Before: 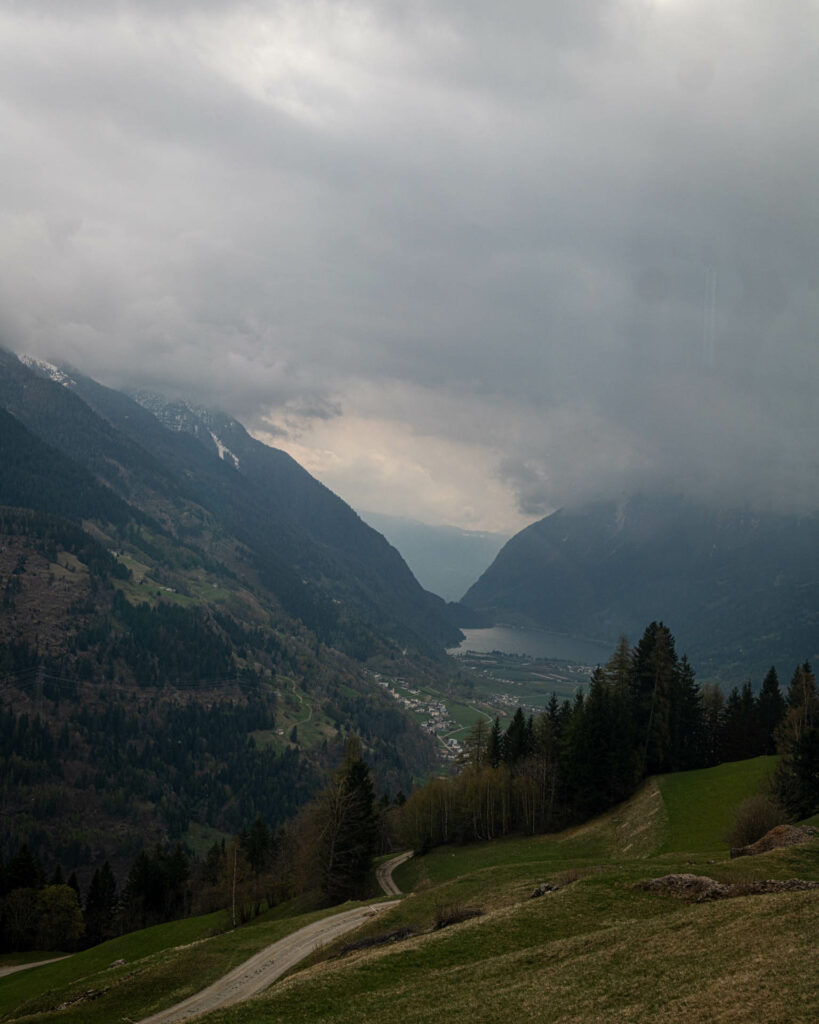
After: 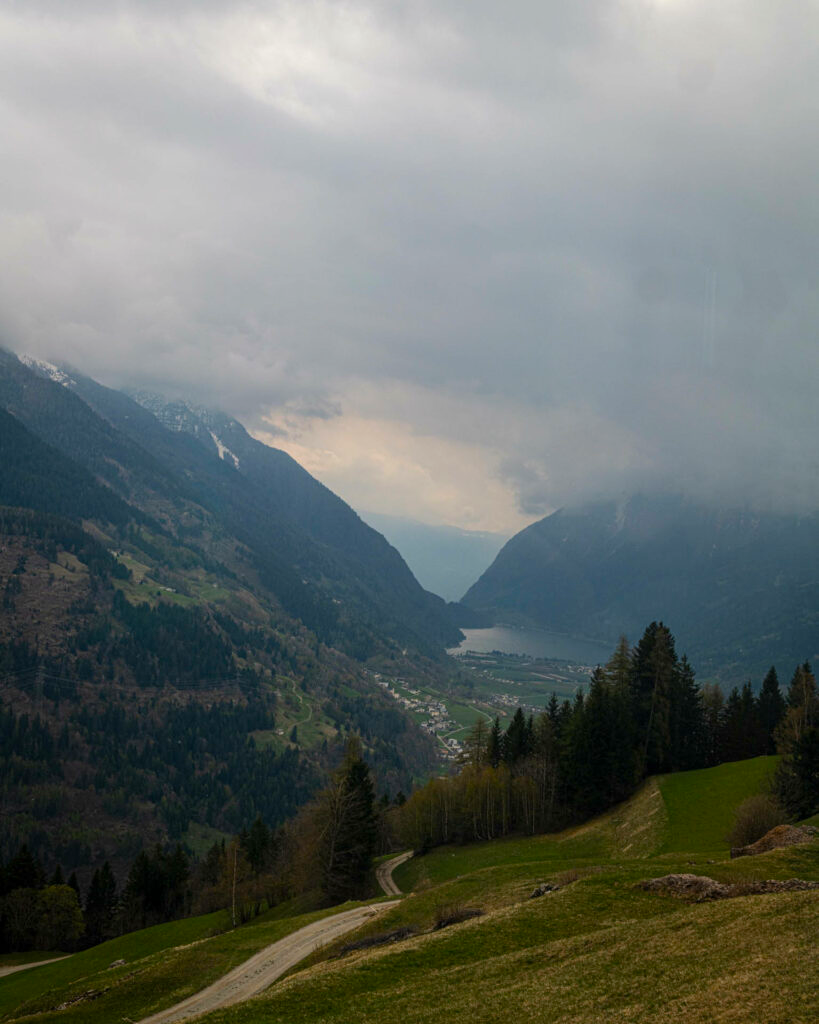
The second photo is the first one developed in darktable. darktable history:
color balance rgb: perceptual saturation grading › global saturation 30.376%, perceptual brilliance grading › mid-tones 9.863%, perceptual brilliance grading › shadows 15.492%
